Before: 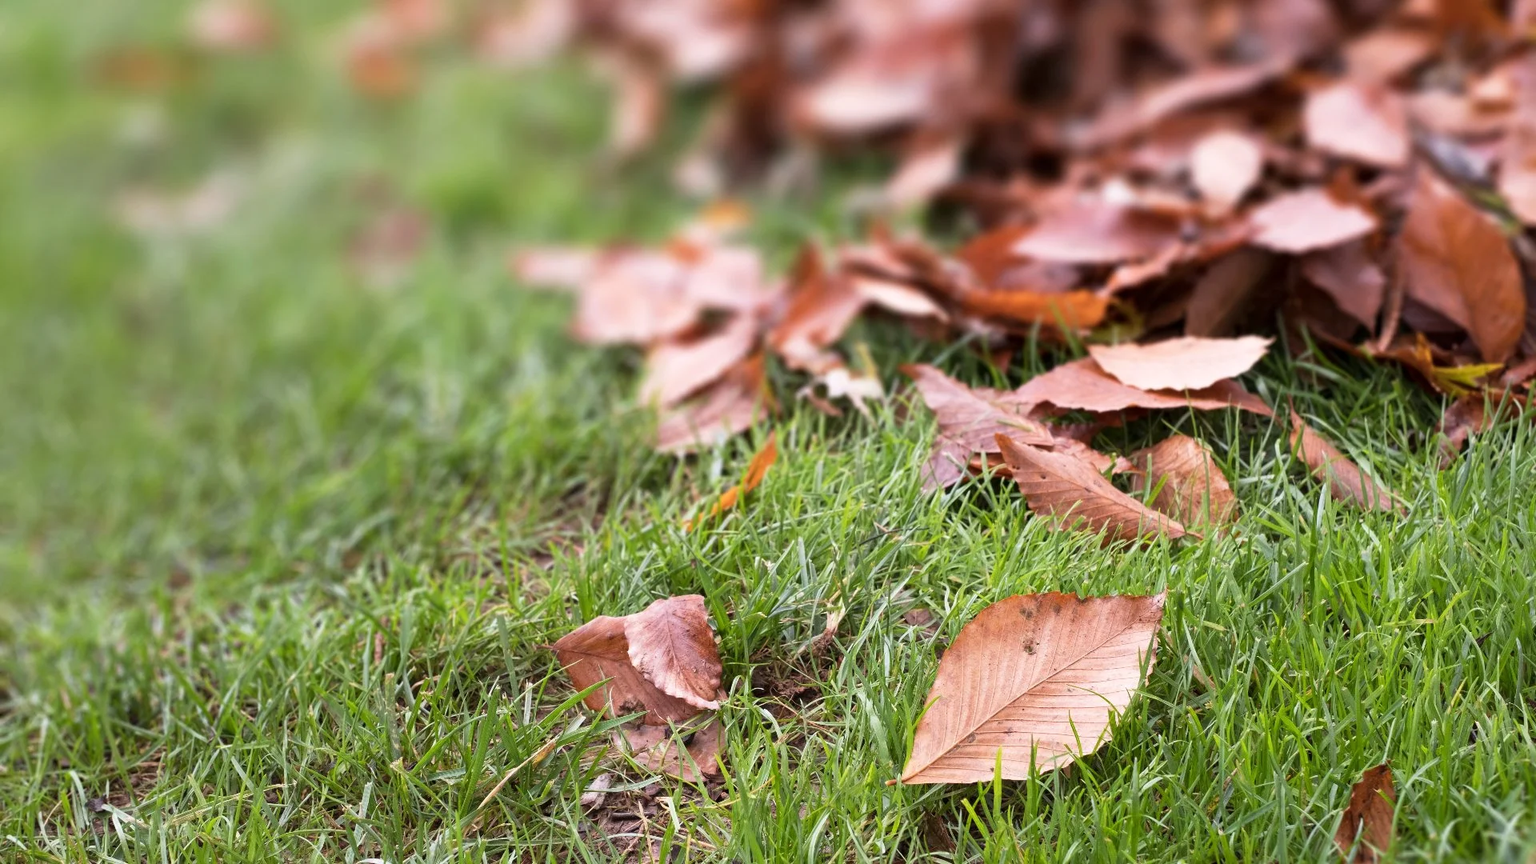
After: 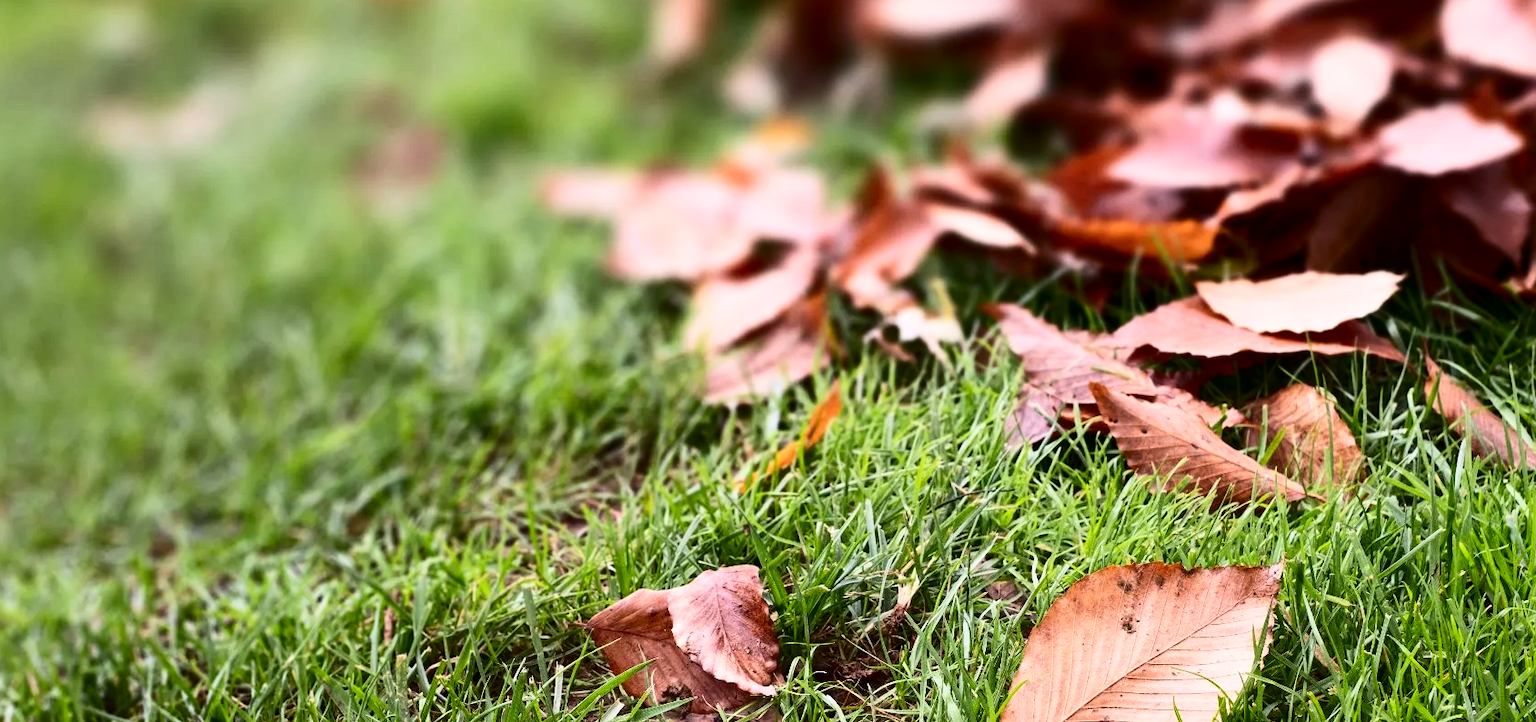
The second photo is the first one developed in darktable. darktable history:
contrast brightness saturation: contrast 0.32, brightness -0.08, saturation 0.17
crop and rotate: left 2.425%, top 11.305%, right 9.6%, bottom 15.08%
